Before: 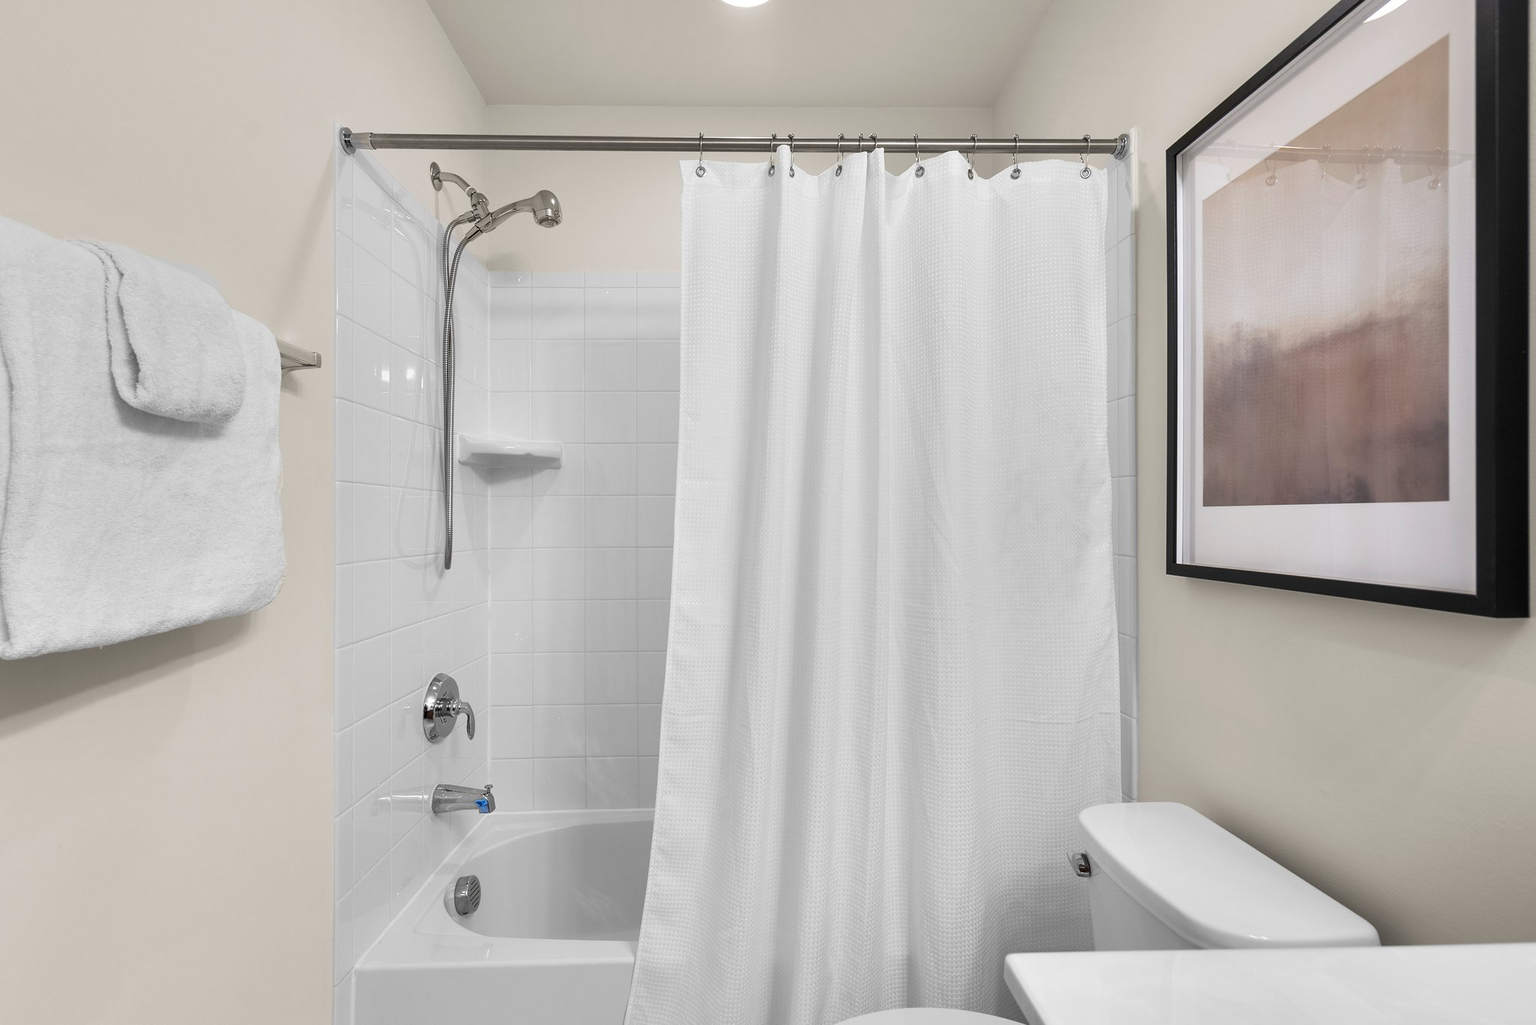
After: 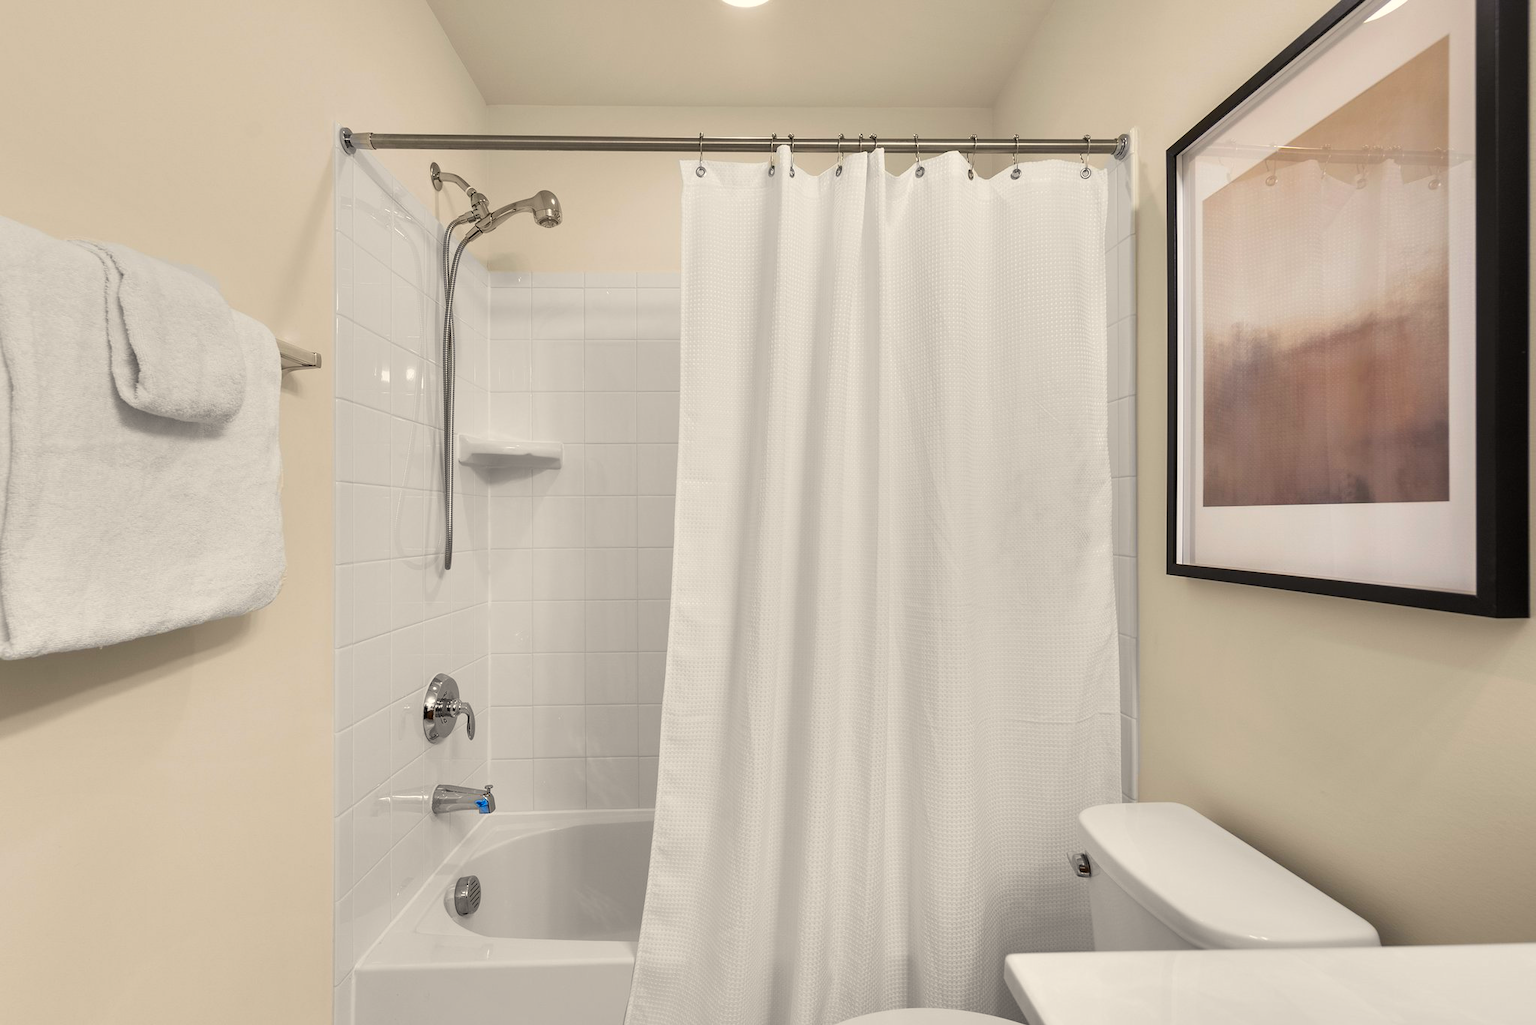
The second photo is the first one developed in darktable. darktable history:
color balance rgb: power › chroma 0.664%, power › hue 60°, highlights gain › chroma 2.156%, highlights gain › hue 74.68°, linear chroma grading › global chroma 14.525%, perceptual saturation grading › global saturation 19.433%
